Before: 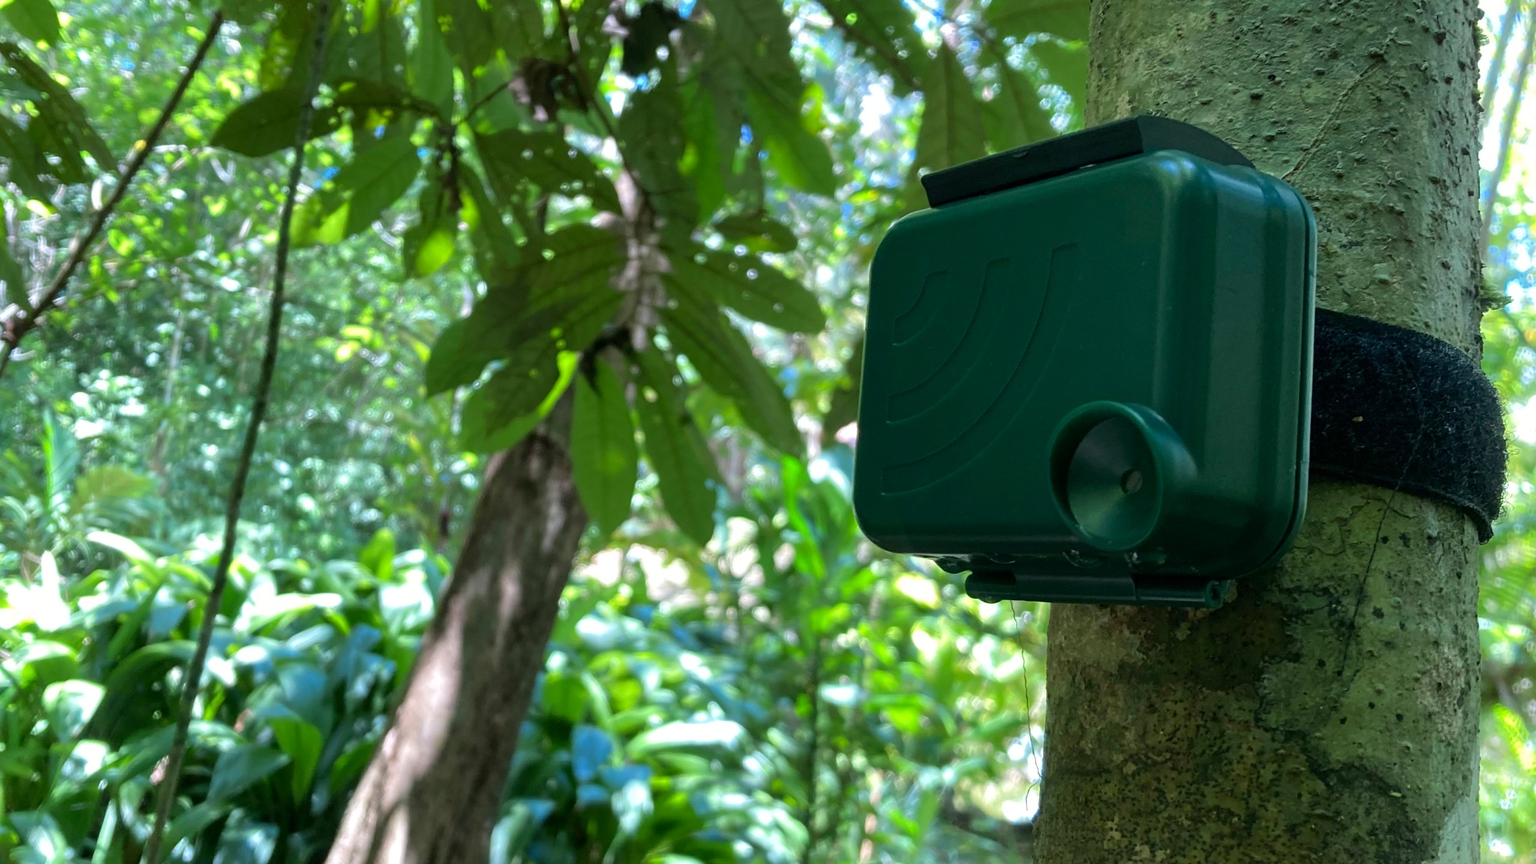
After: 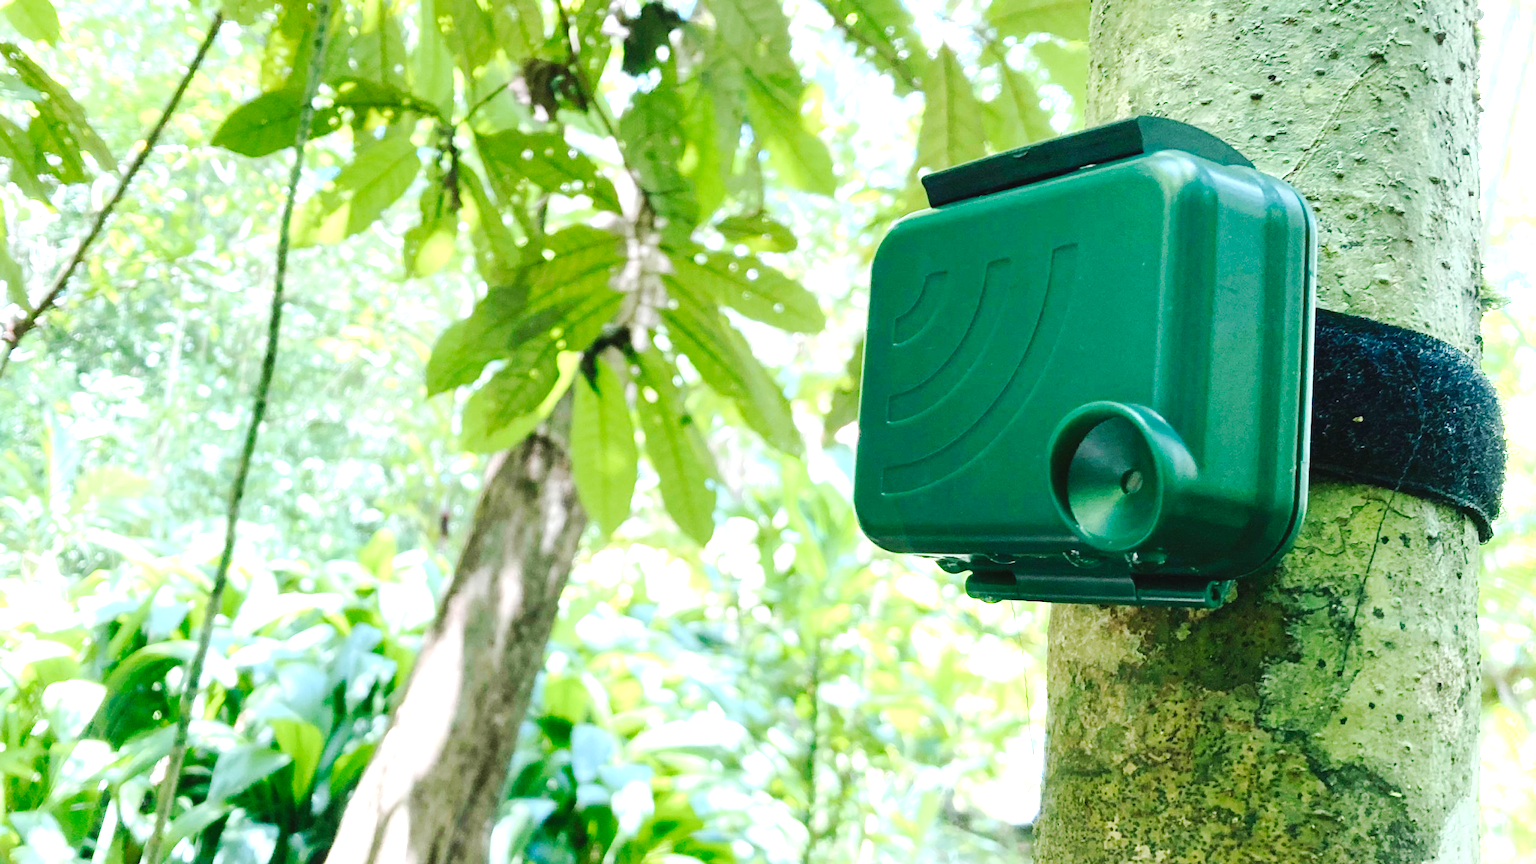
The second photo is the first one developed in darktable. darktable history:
tone curve: curves: ch0 [(0, 0.026) (0.146, 0.158) (0.272, 0.34) (0.453, 0.627) (0.687, 0.829) (1, 1)], preserve colors none
exposure: black level correction 0, exposure 1.751 EV, compensate exposure bias true, compensate highlight preservation false
